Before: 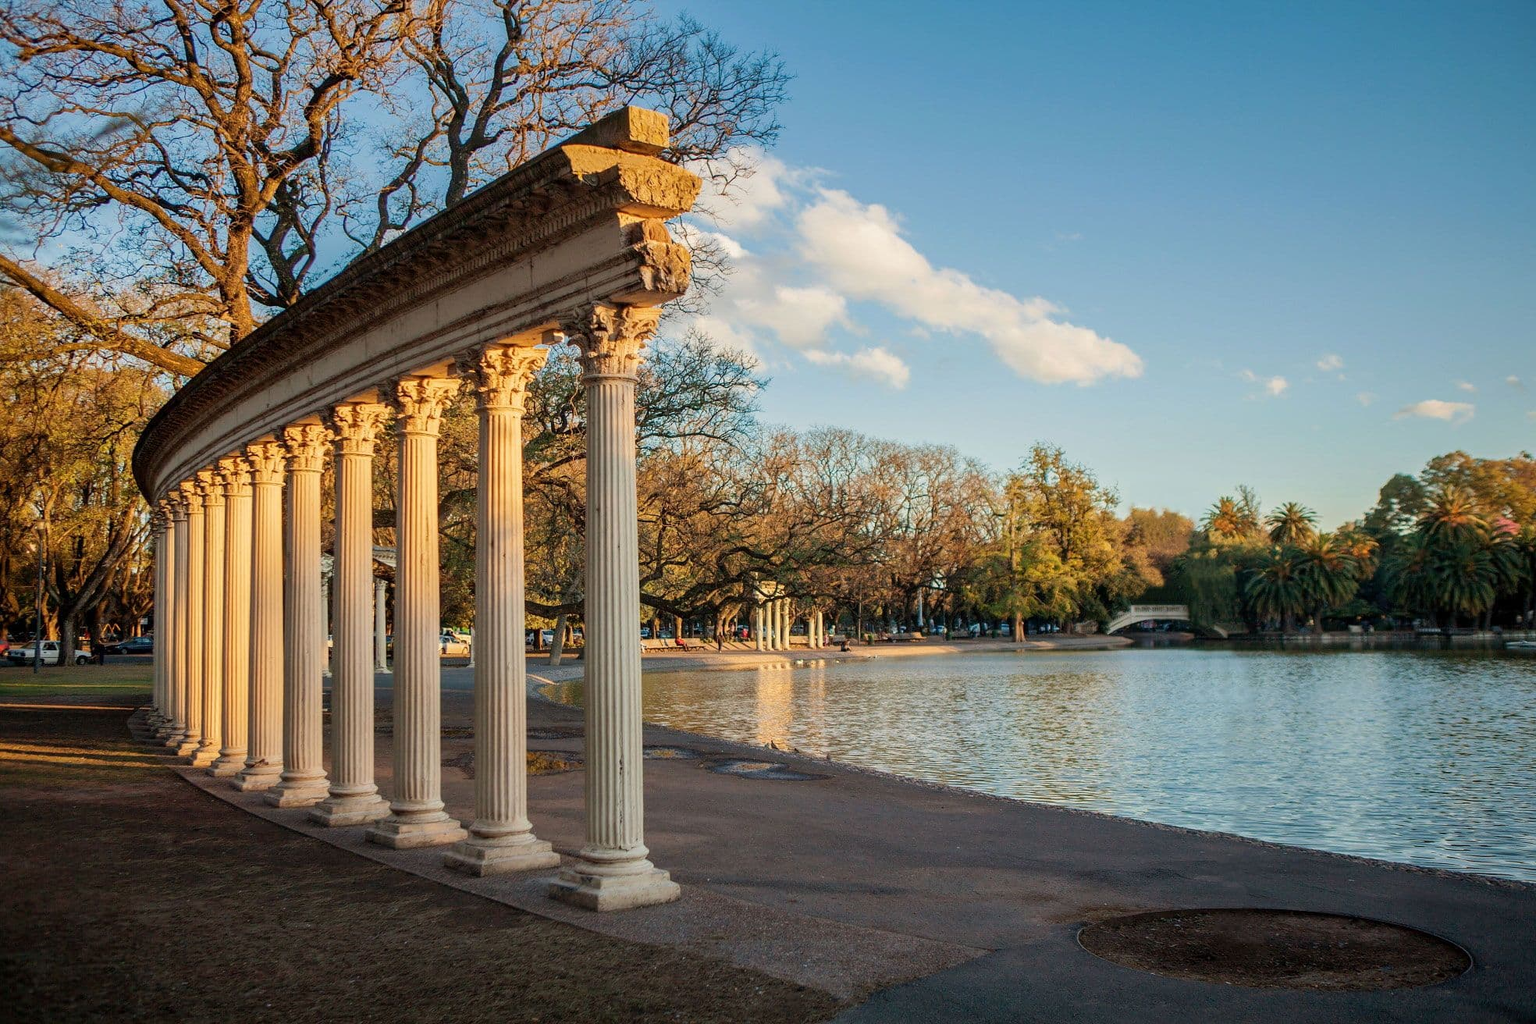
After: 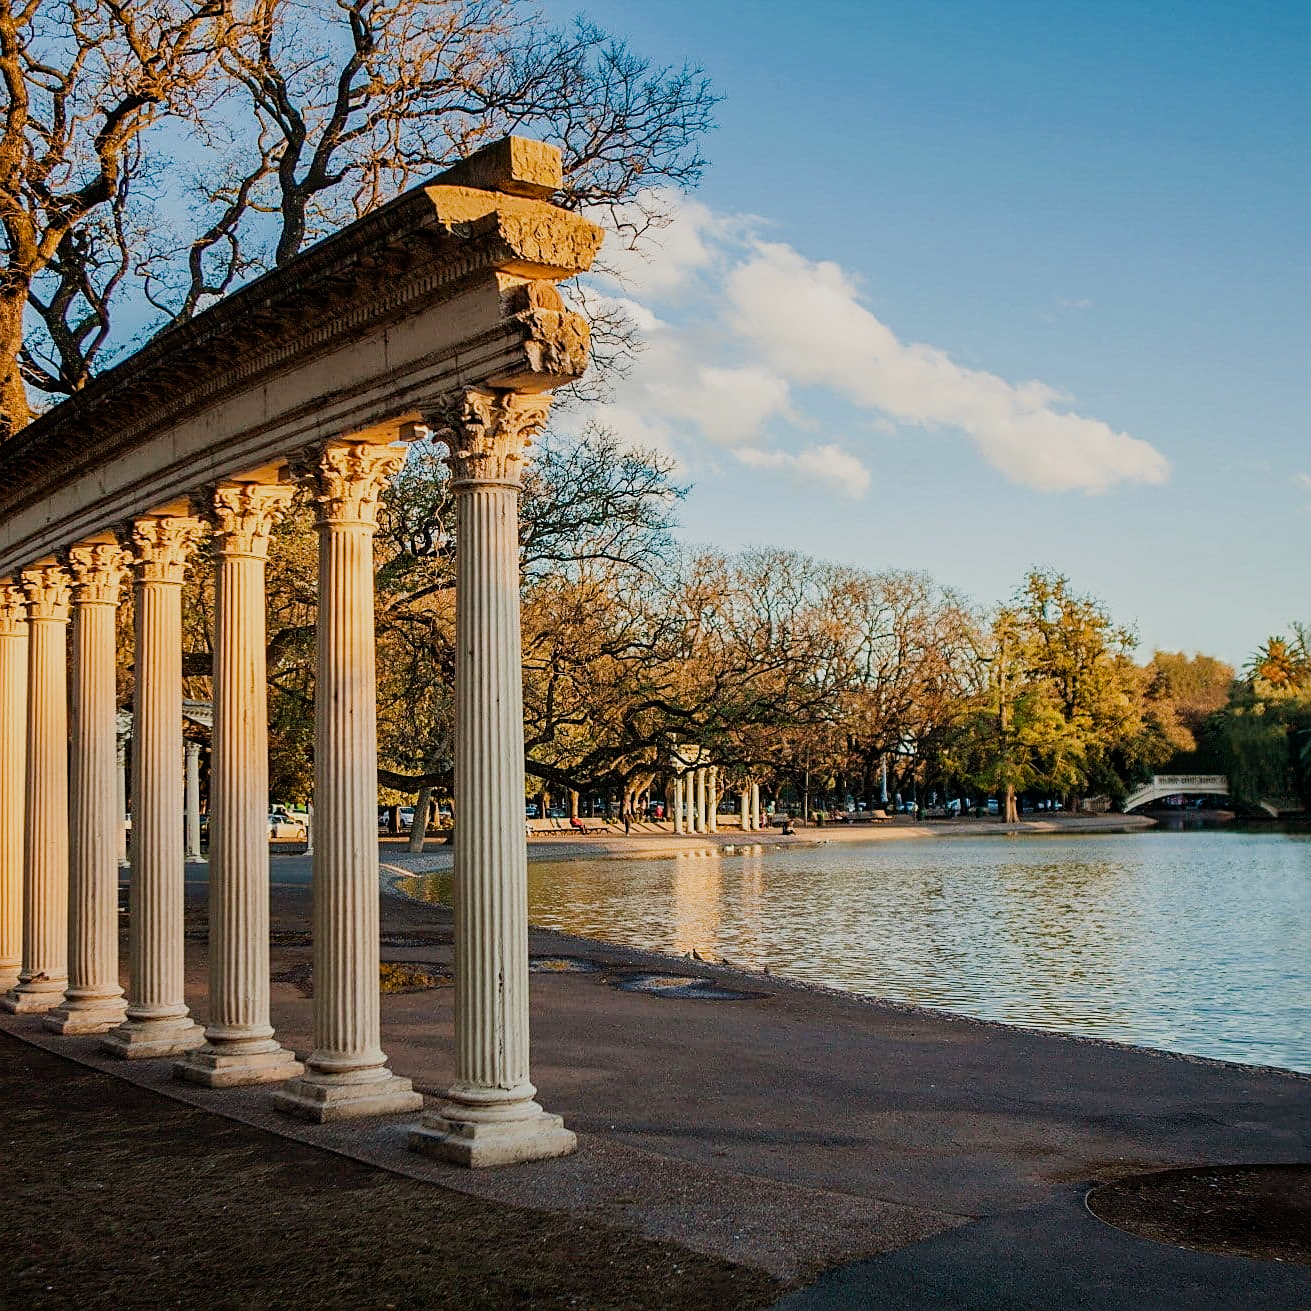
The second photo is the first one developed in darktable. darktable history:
tone equalizer: -8 EV -0.55 EV
sigmoid: on, module defaults
crop and rotate: left 15.055%, right 18.278%
sharpen: on, module defaults
